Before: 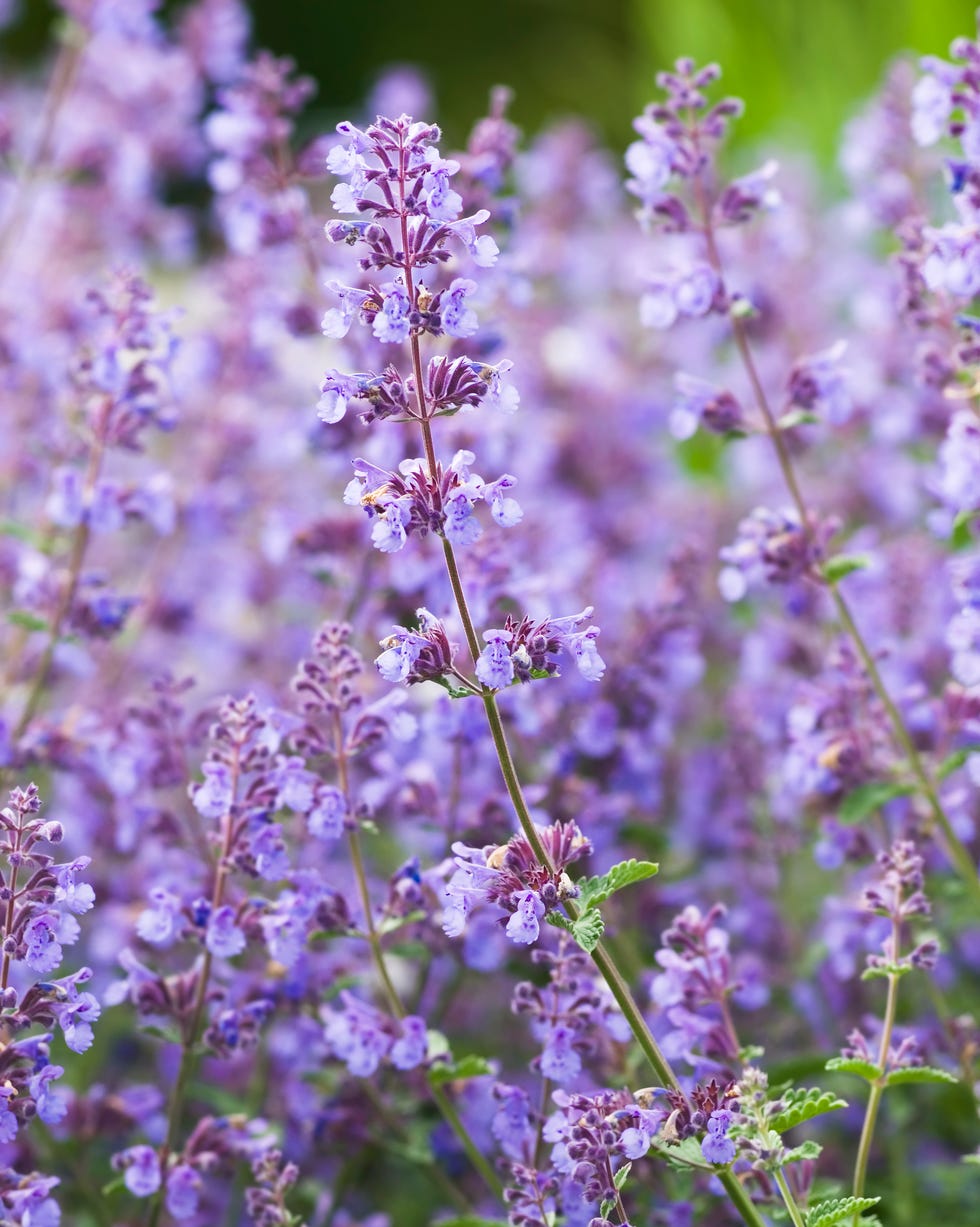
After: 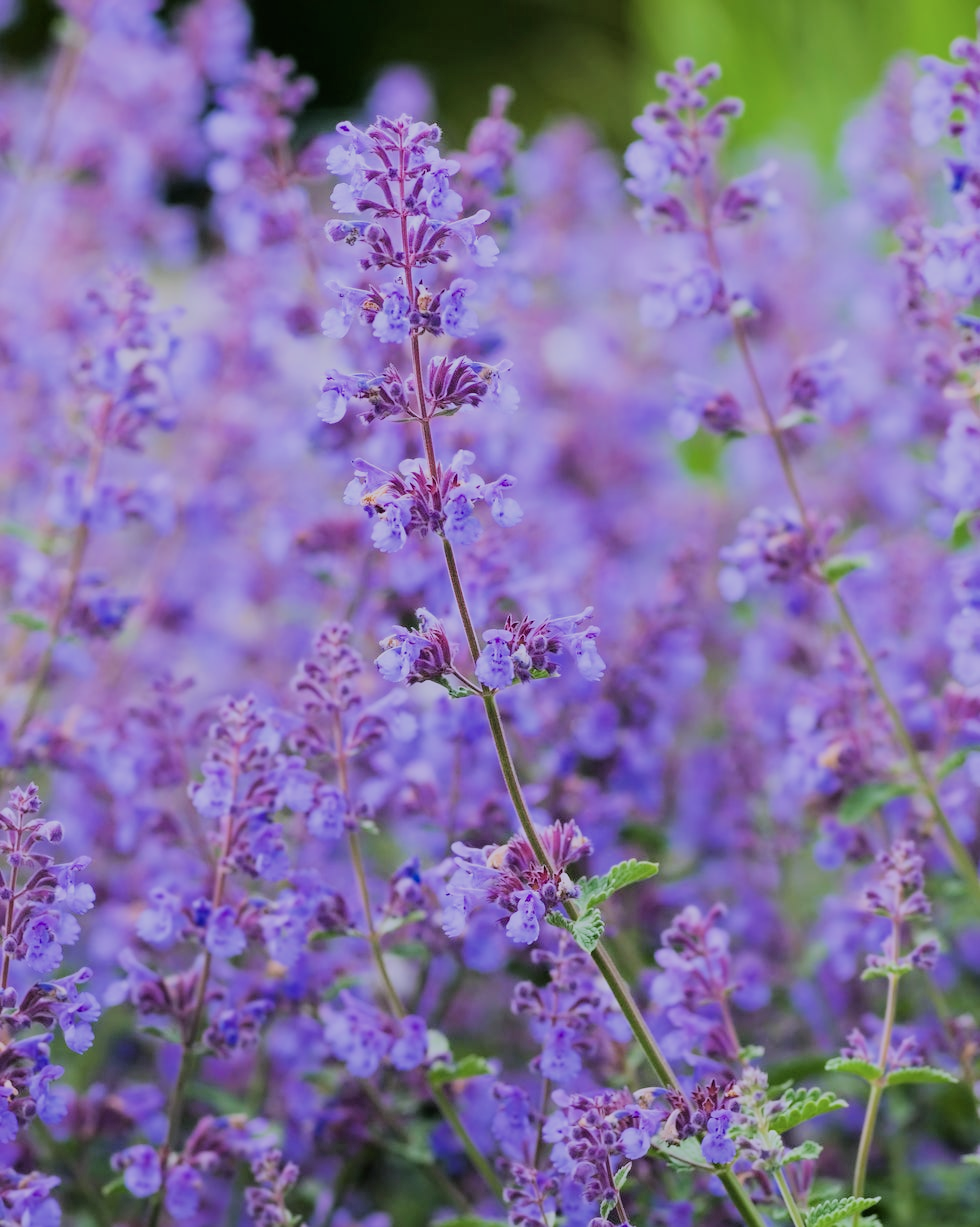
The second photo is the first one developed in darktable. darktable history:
color calibration: illuminant custom, x 0.363, y 0.385, temperature 4528.03 K
filmic rgb: black relative exposure -6.15 EV, white relative exposure 6.96 EV, hardness 2.23, color science v6 (2022)
